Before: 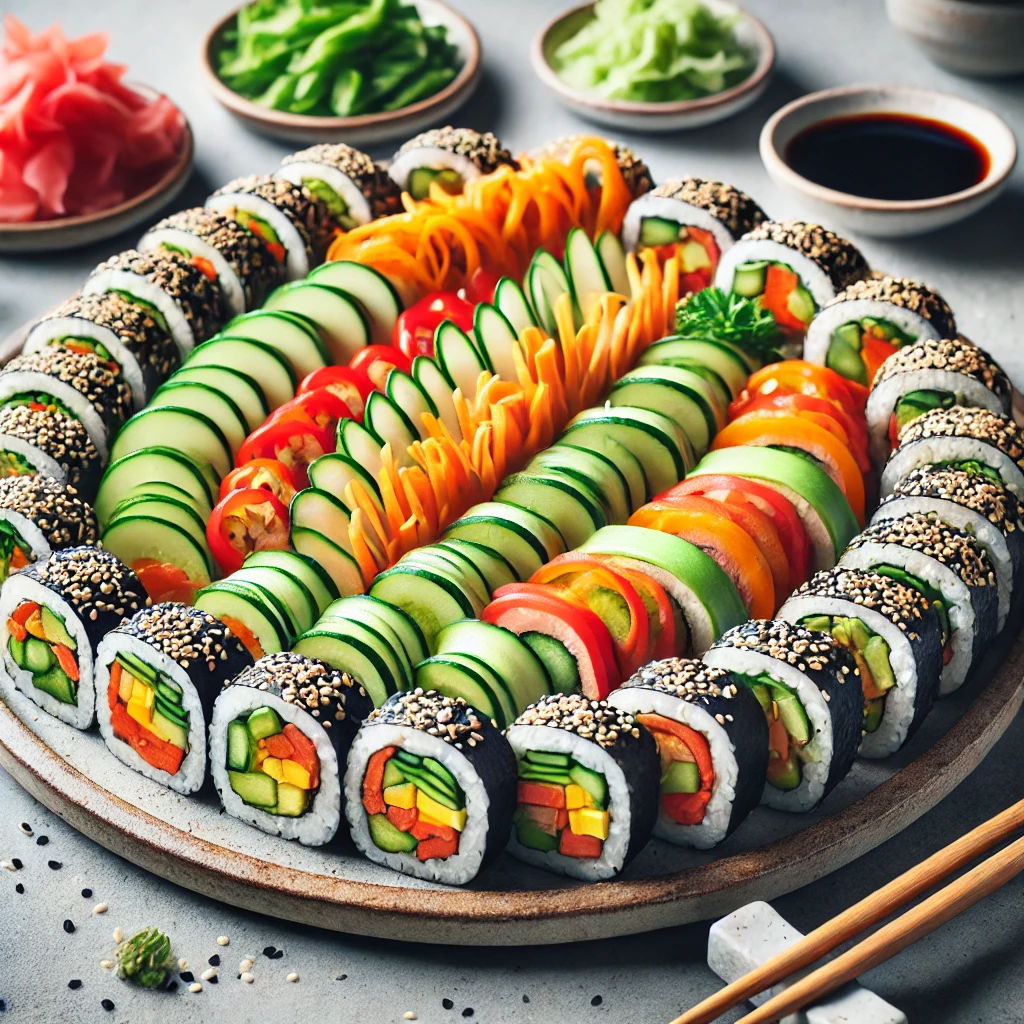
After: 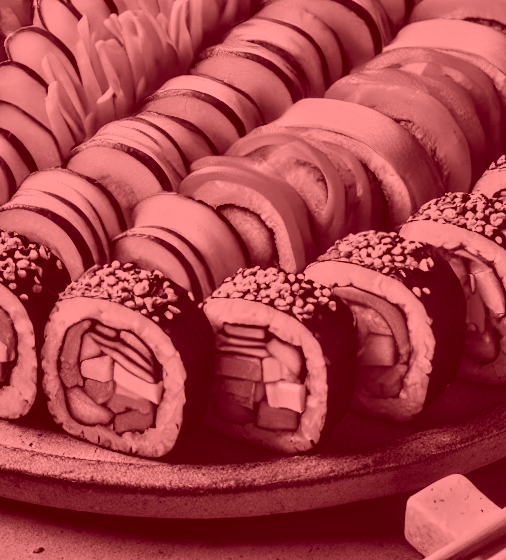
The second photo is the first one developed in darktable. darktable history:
crop: left 29.672%, top 41.786%, right 20.851%, bottom 3.487%
local contrast: on, module defaults
tone equalizer: -8 EV -2 EV, -7 EV -2 EV, -6 EV -2 EV, -5 EV -2 EV, -4 EV -2 EV, -3 EV -2 EV, -2 EV -2 EV, -1 EV -1.63 EV, +0 EV -2 EV
colorize: saturation 60%, source mix 100%
